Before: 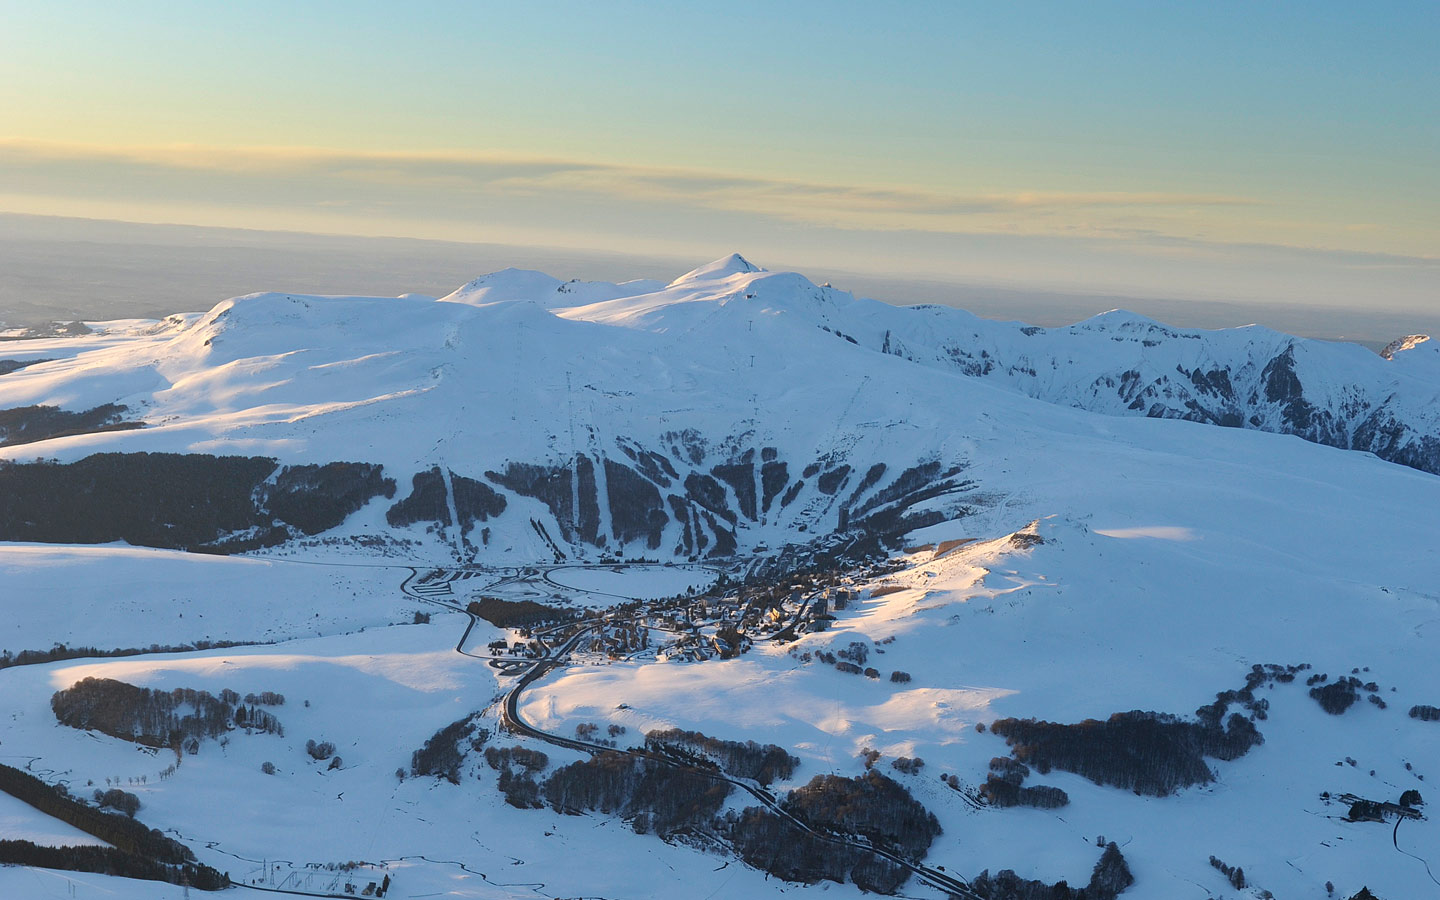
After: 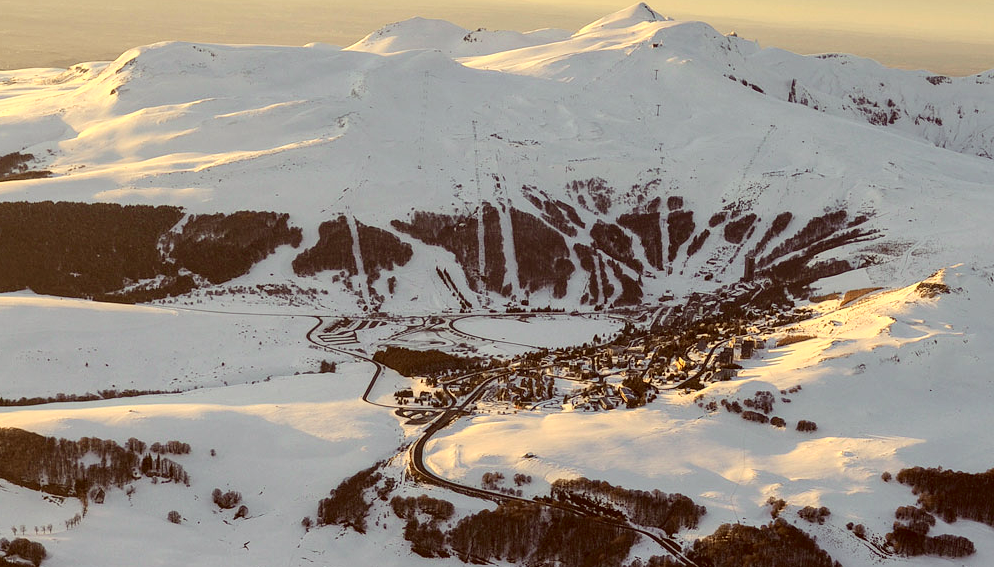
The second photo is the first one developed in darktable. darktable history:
color correction: highlights a* 1.18, highlights b* 23.83, shadows a* 16.11, shadows b* 25.01
crop: left 6.564%, top 27.912%, right 24.373%, bottom 9.019%
local contrast: on, module defaults
tone curve: curves: ch0 [(0, 0) (0.003, 0.004) (0.011, 0.006) (0.025, 0.011) (0.044, 0.017) (0.069, 0.029) (0.1, 0.047) (0.136, 0.07) (0.177, 0.121) (0.224, 0.182) (0.277, 0.257) (0.335, 0.342) (0.399, 0.432) (0.468, 0.526) (0.543, 0.621) (0.623, 0.711) (0.709, 0.792) (0.801, 0.87) (0.898, 0.951) (1, 1)], color space Lab, independent channels, preserve colors none
